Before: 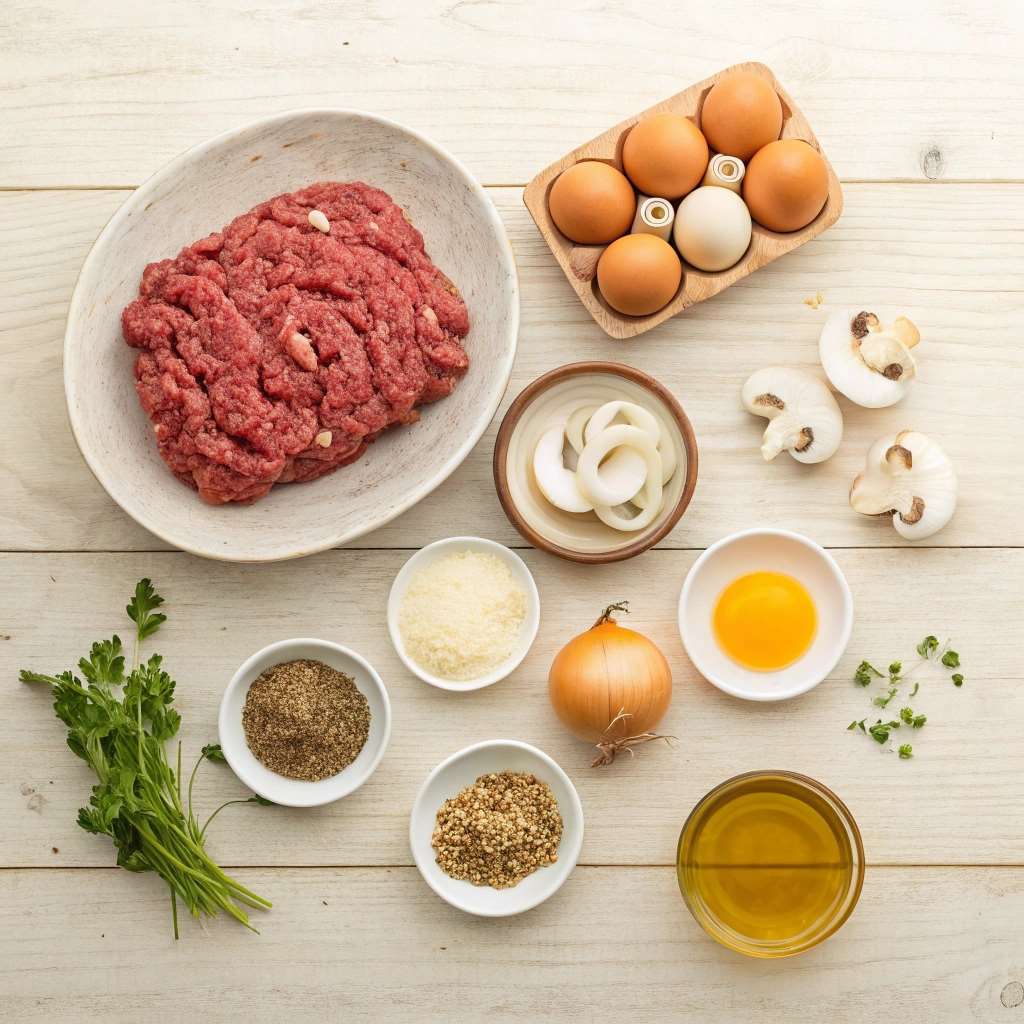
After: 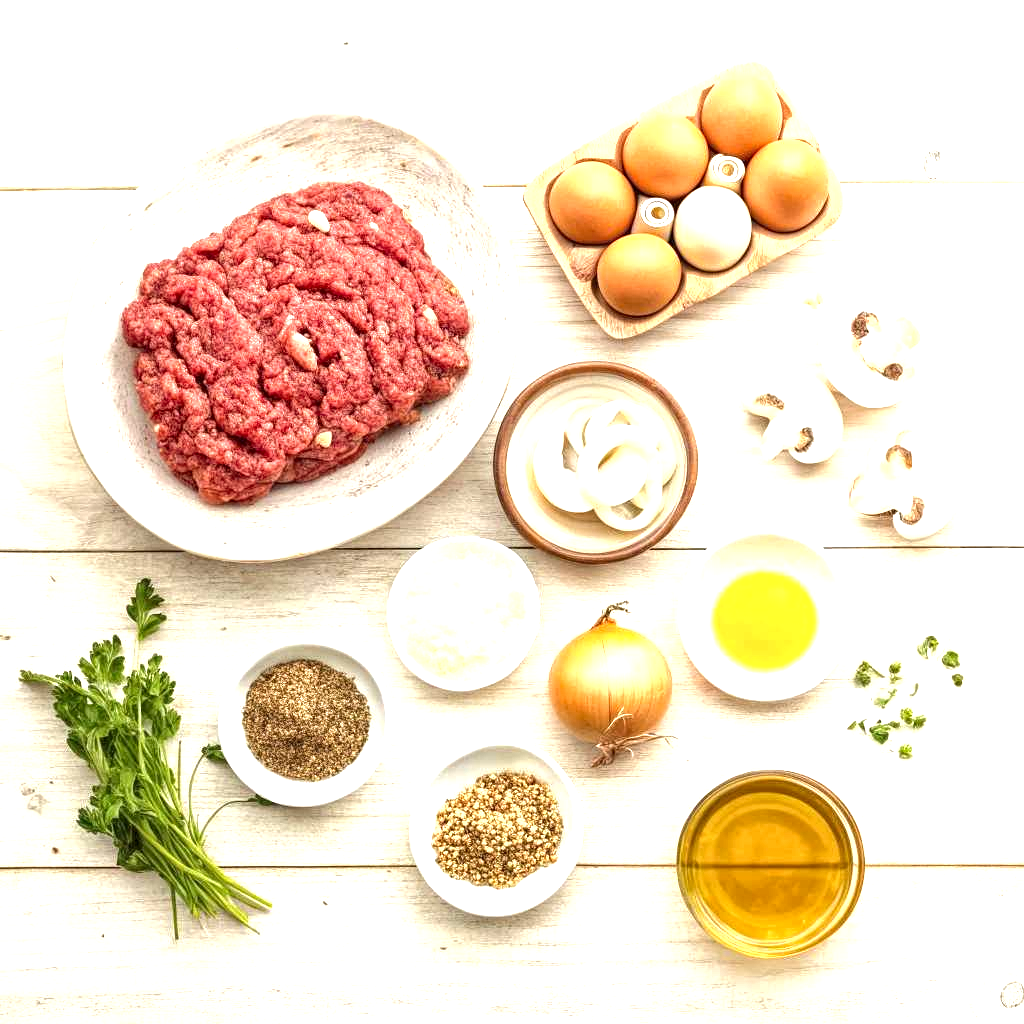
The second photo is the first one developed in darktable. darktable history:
local contrast: highlights 100%, shadows 100%, detail 200%, midtone range 0.2
exposure: exposure 1.089 EV, compensate highlight preservation false
